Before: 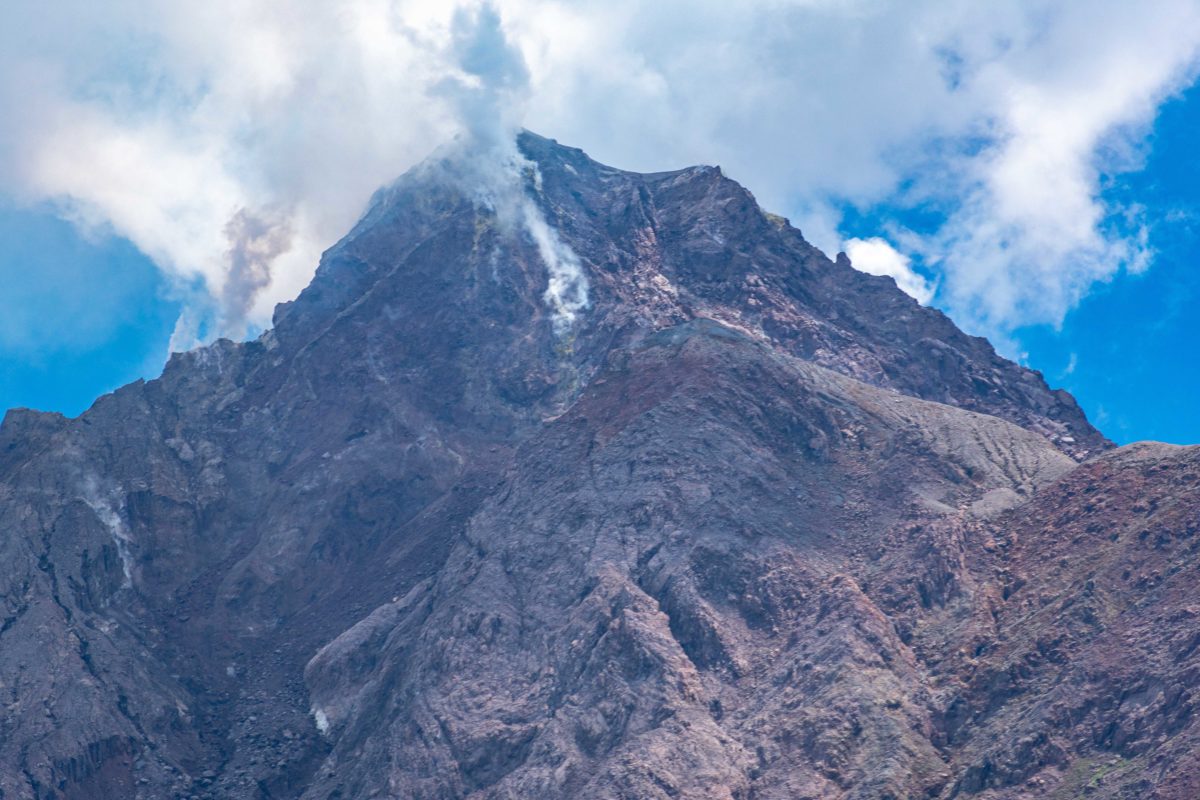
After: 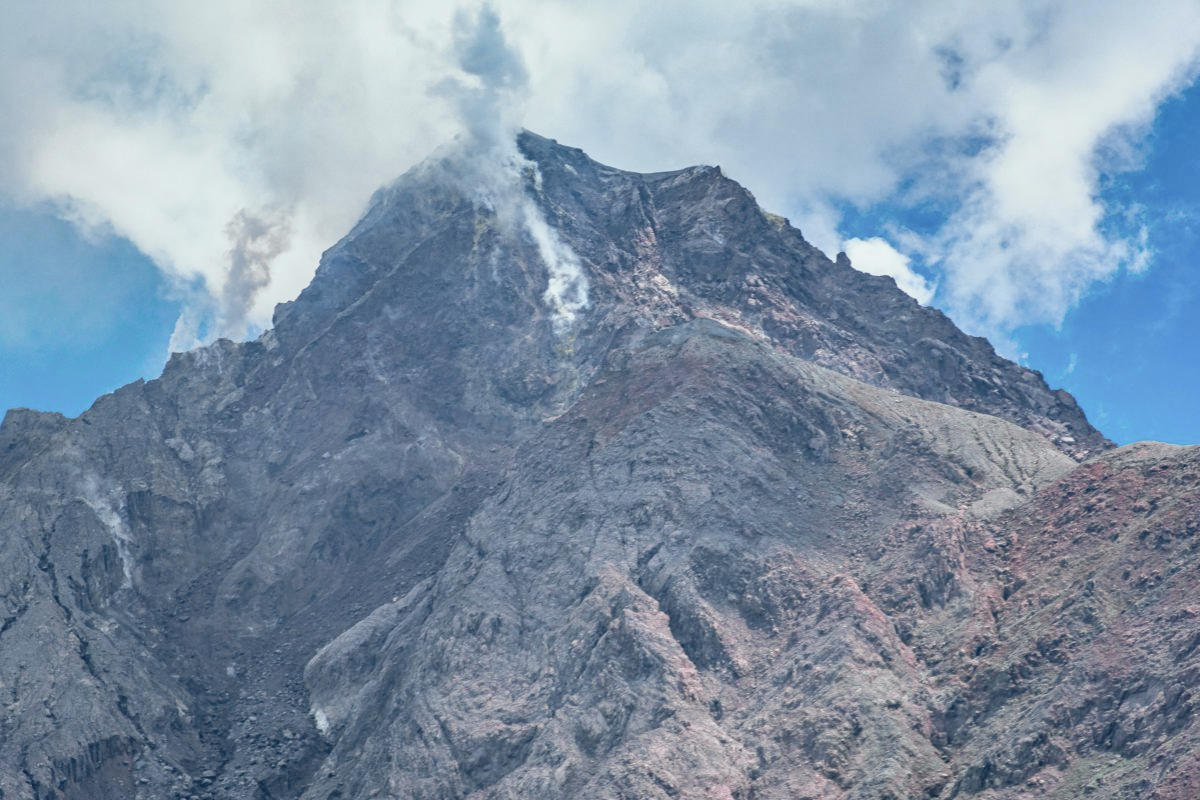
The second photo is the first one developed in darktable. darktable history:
color balance: input saturation 80.07%
tone curve: curves: ch0 [(0, 0.015) (0.084, 0.074) (0.162, 0.165) (0.304, 0.382) (0.466, 0.576) (0.654, 0.741) (0.848, 0.906) (0.984, 0.963)]; ch1 [(0, 0) (0.34, 0.235) (0.46, 0.46) (0.515, 0.502) (0.553, 0.567) (0.764, 0.815) (1, 1)]; ch2 [(0, 0) (0.44, 0.458) (0.479, 0.492) (0.524, 0.507) (0.547, 0.579) (0.673, 0.712) (1, 1)], color space Lab, independent channels, preserve colors none
shadows and highlights: shadows 43.71, white point adjustment -1.46, soften with gaussian
